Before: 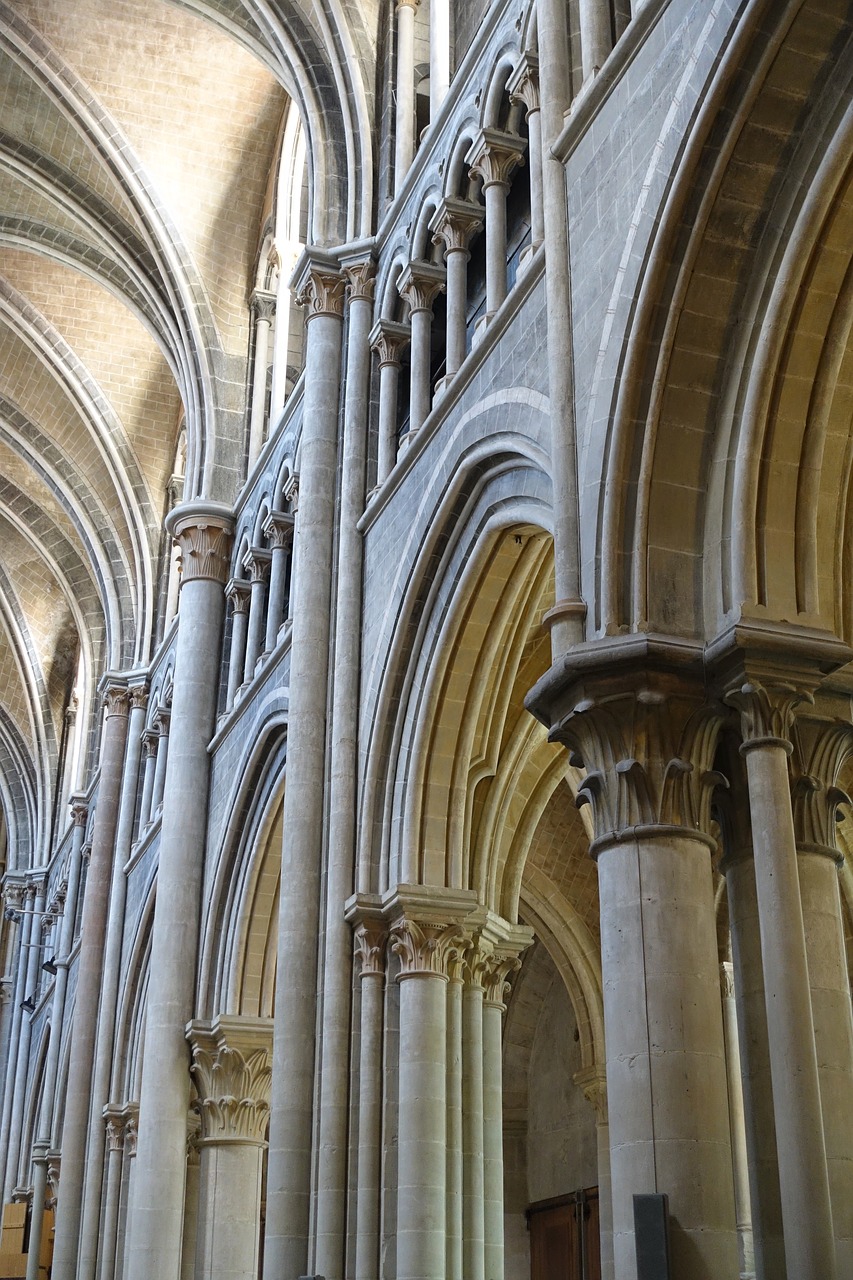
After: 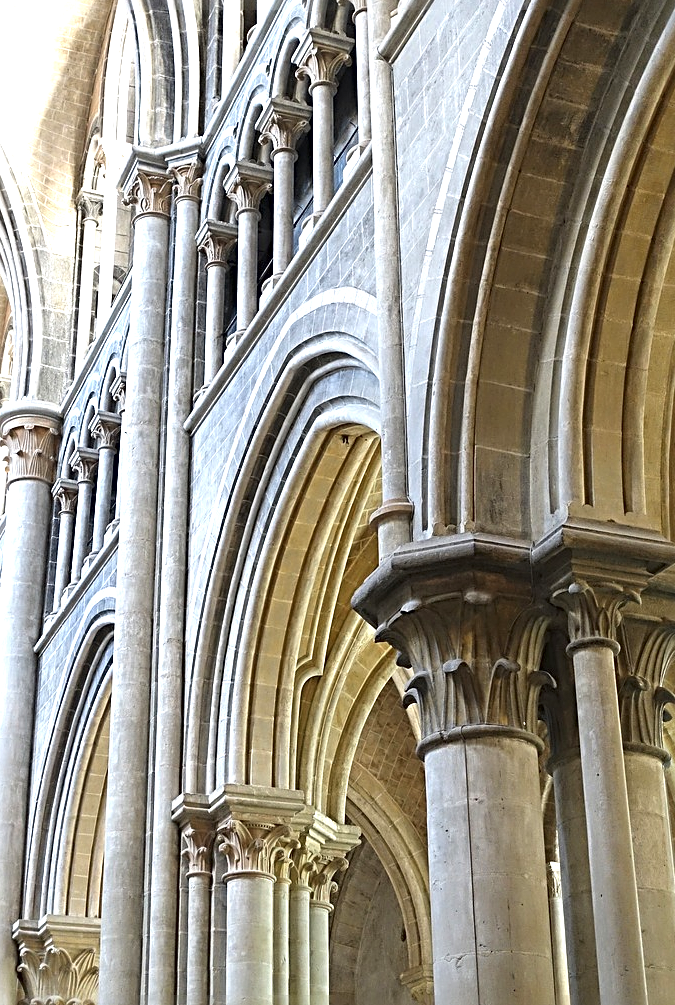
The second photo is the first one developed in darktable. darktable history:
crop and rotate: left 20.306%, top 7.823%, right 0.485%, bottom 13.628%
exposure: black level correction 0, exposure 0.949 EV, compensate exposure bias true, compensate highlight preservation false
contrast brightness saturation: saturation -0.103
sharpen: radius 3.972
